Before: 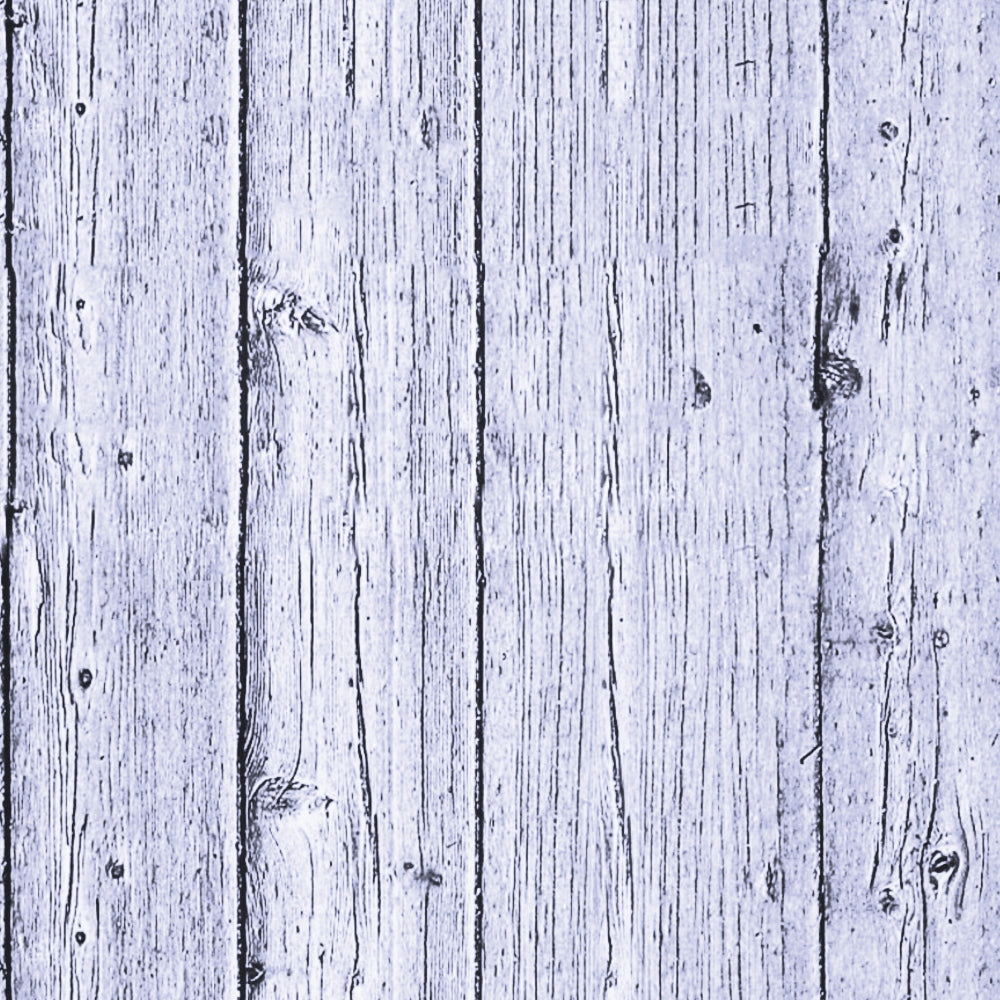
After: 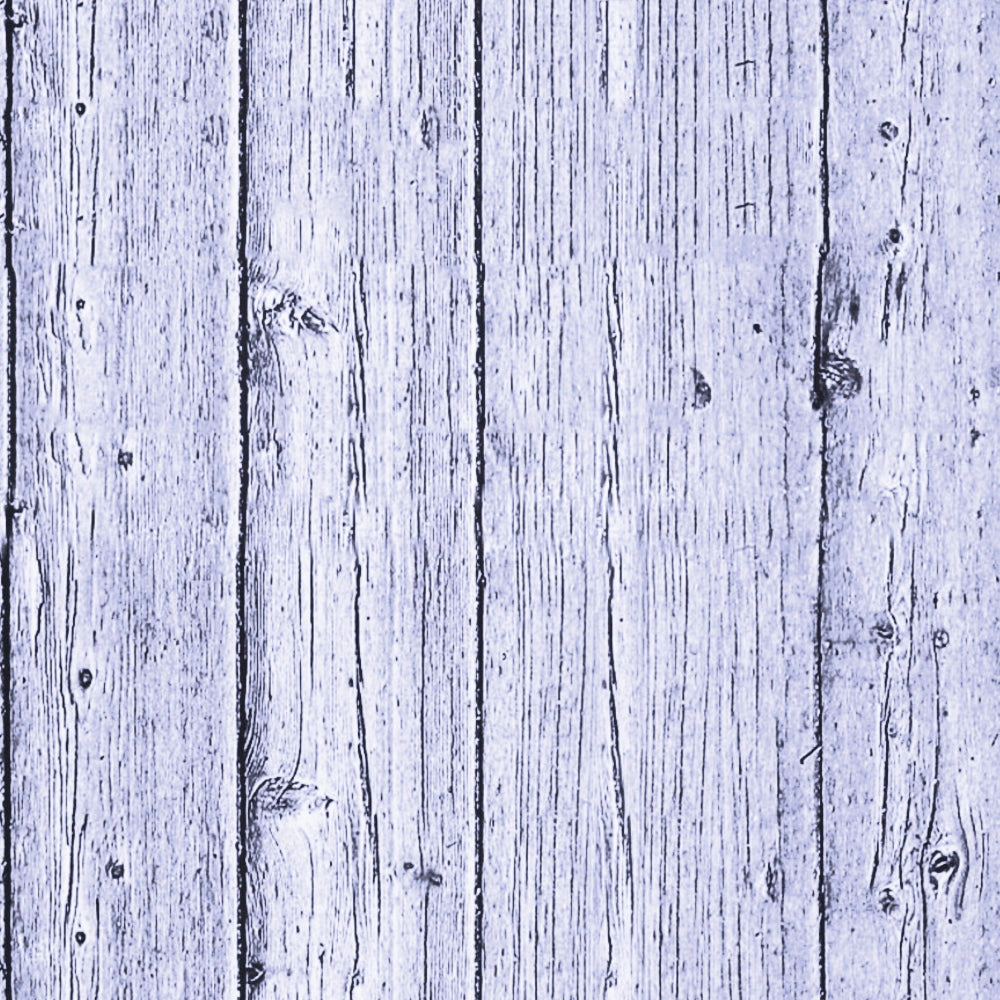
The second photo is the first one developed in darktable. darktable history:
base curve: curves: ch0 [(0, 0) (0.472, 0.455) (1, 1)], preserve colors none
color balance rgb: perceptual saturation grading › global saturation 35%, perceptual saturation grading › highlights -25%, perceptual saturation grading › shadows 50%
